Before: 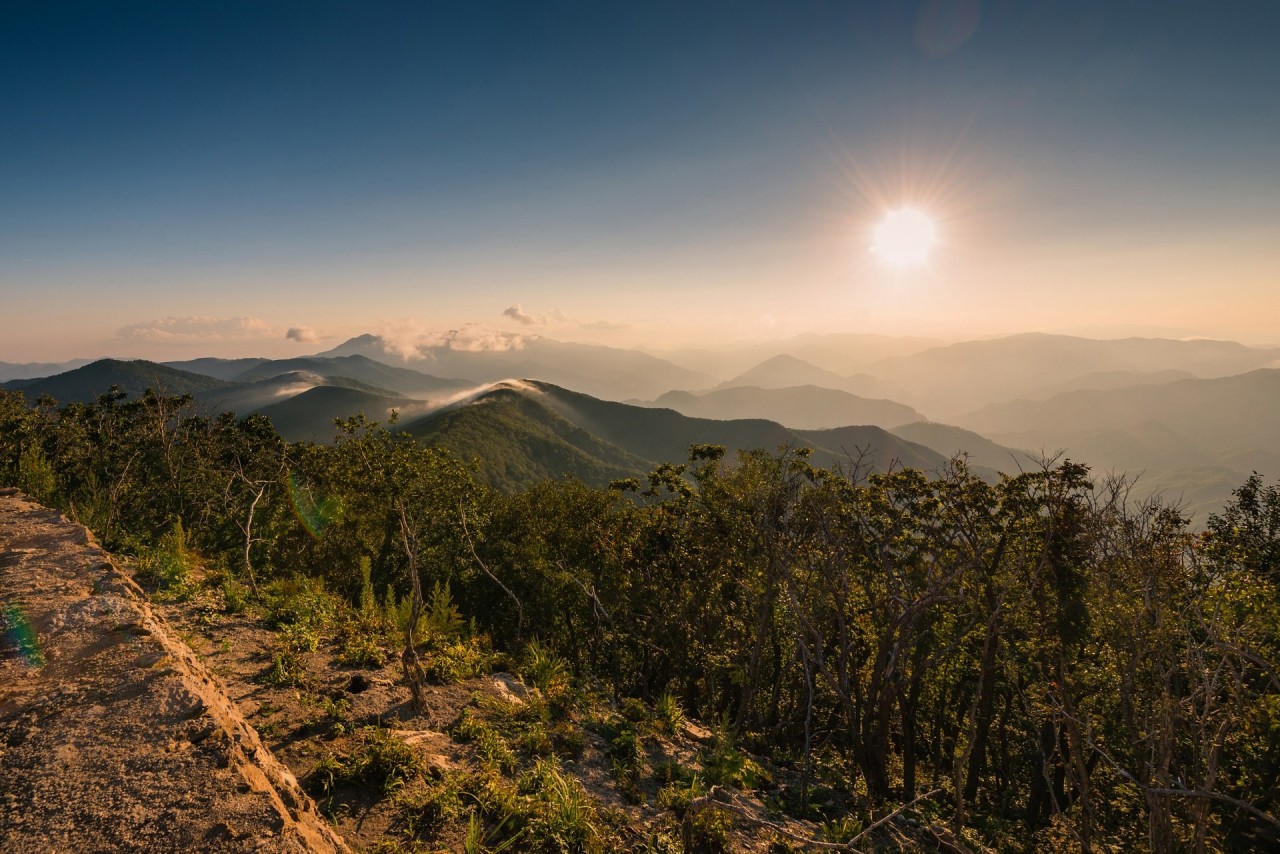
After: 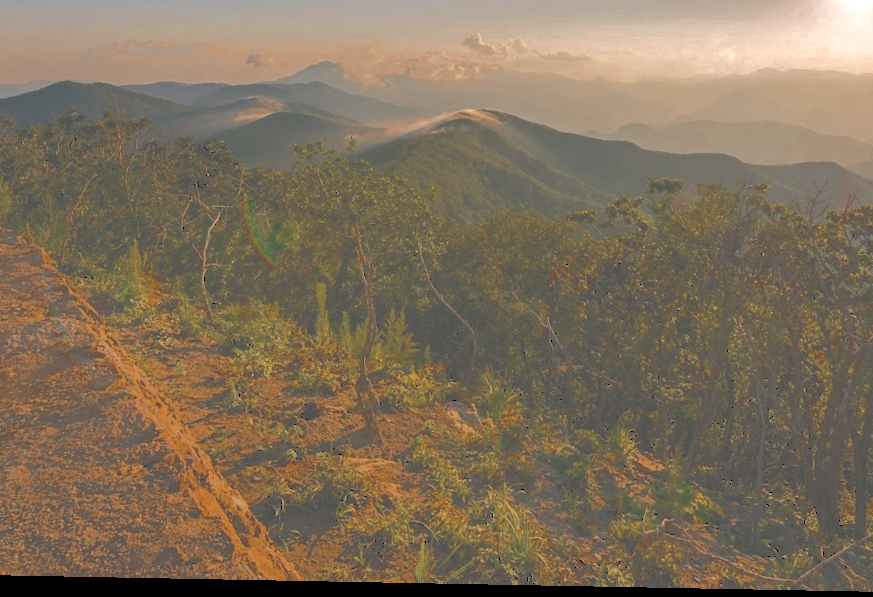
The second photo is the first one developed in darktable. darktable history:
tone curve: curves: ch0 [(0, 0) (0.003, 0.322) (0.011, 0.327) (0.025, 0.345) (0.044, 0.365) (0.069, 0.378) (0.1, 0.391) (0.136, 0.403) (0.177, 0.412) (0.224, 0.429) (0.277, 0.448) (0.335, 0.474) (0.399, 0.503) (0.468, 0.537) (0.543, 0.57) (0.623, 0.61) (0.709, 0.653) (0.801, 0.699) (0.898, 0.75) (1, 1)], color space Lab, independent channels, preserve colors none
crop and rotate: angle -1.08°, left 3.922%, top 31.991%, right 28.642%
exposure: exposure 0.405 EV, compensate exposure bias true, compensate highlight preservation false
color zones: curves: ch0 [(0, 0.5) (0.125, 0.4) (0.25, 0.5) (0.375, 0.4) (0.5, 0.4) (0.625, 0.35) (0.75, 0.35) (0.875, 0.5)]; ch1 [(0, 0.35) (0.125, 0.45) (0.25, 0.35) (0.375, 0.35) (0.5, 0.35) (0.625, 0.35) (0.75, 0.45) (0.875, 0.35)]; ch2 [(0, 0.6) (0.125, 0.5) (0.25, 0.5) (0.375, 0.6) (0.5, 0.6) (0.625, 0.5) (0.75, 0.5) (0.875, 0.5)]
